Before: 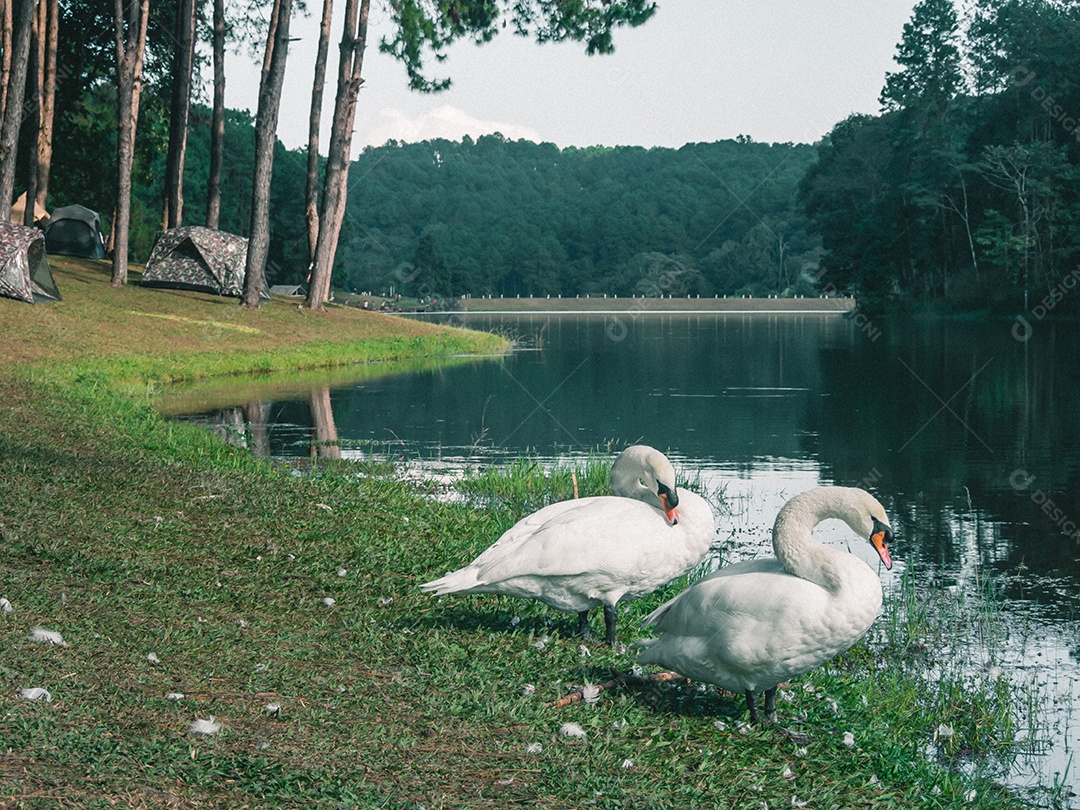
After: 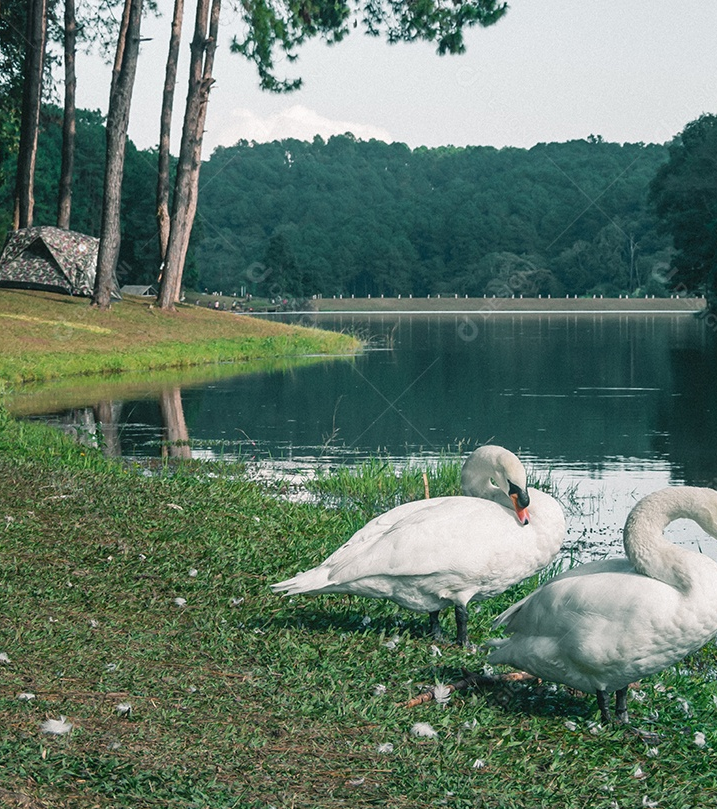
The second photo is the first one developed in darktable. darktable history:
crop and rotate: left 13.839%, right 19.715%
